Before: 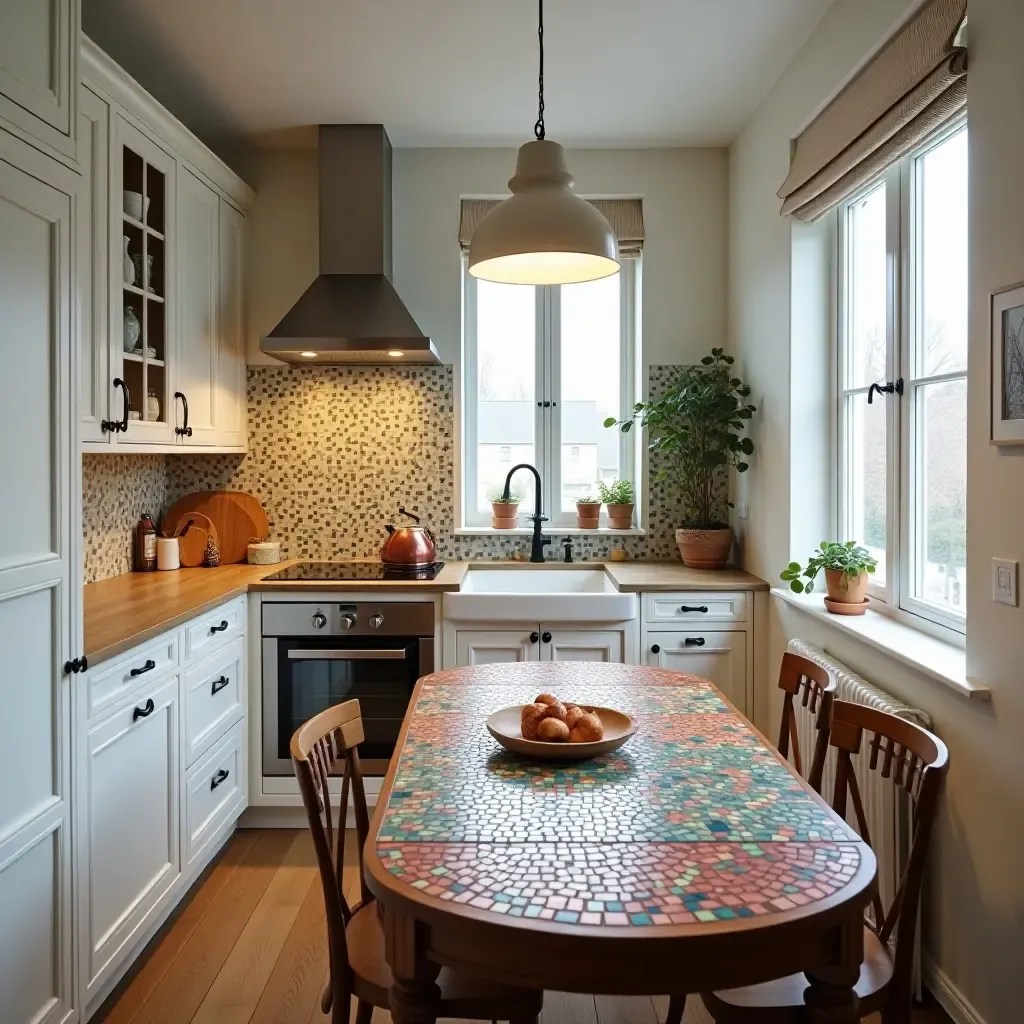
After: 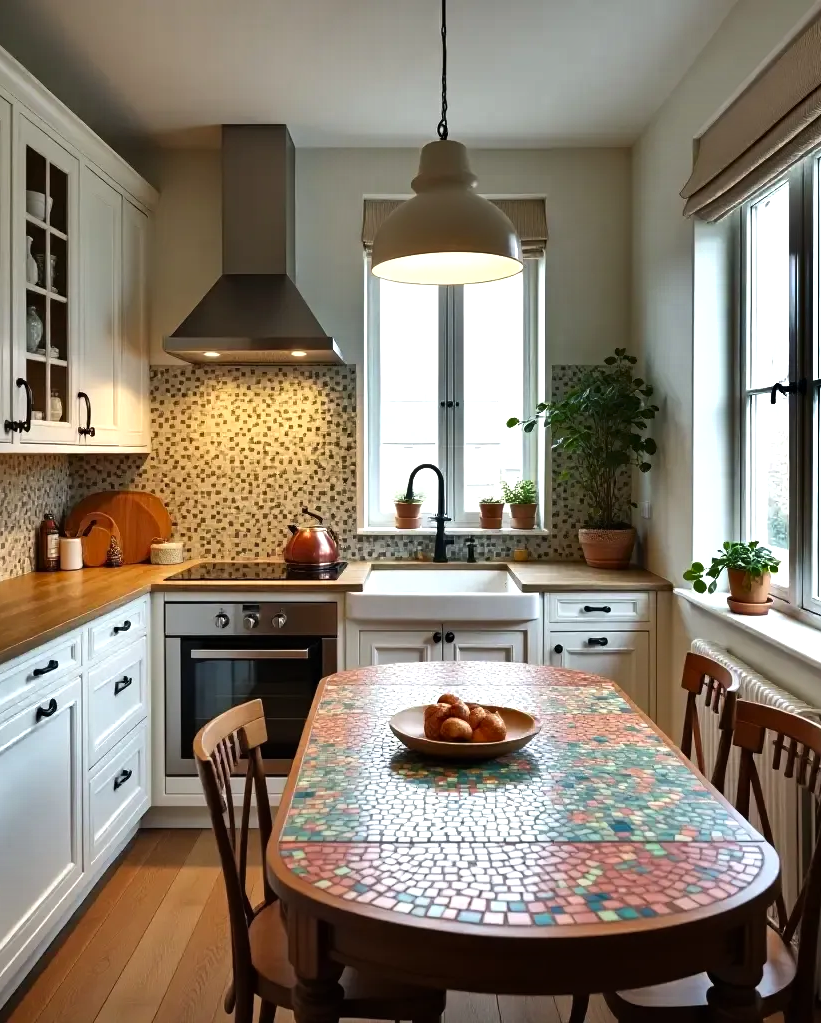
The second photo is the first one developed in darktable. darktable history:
crop and rotate: left 9.567%, right 10.168%
shadows and highlights: shadows 19.13, highlights -83.59, soften with gaussian
tone equalizer: -8 EV -0.436 EV, -7 EV -0.364 EV, -6 EV -0.315 EV, -5 EV -0.249 EV, -3 EV 0.231 EV, -2 EV 0.31 EV, -1 EV 0.365 EV, +0 EV 0.434 EV
